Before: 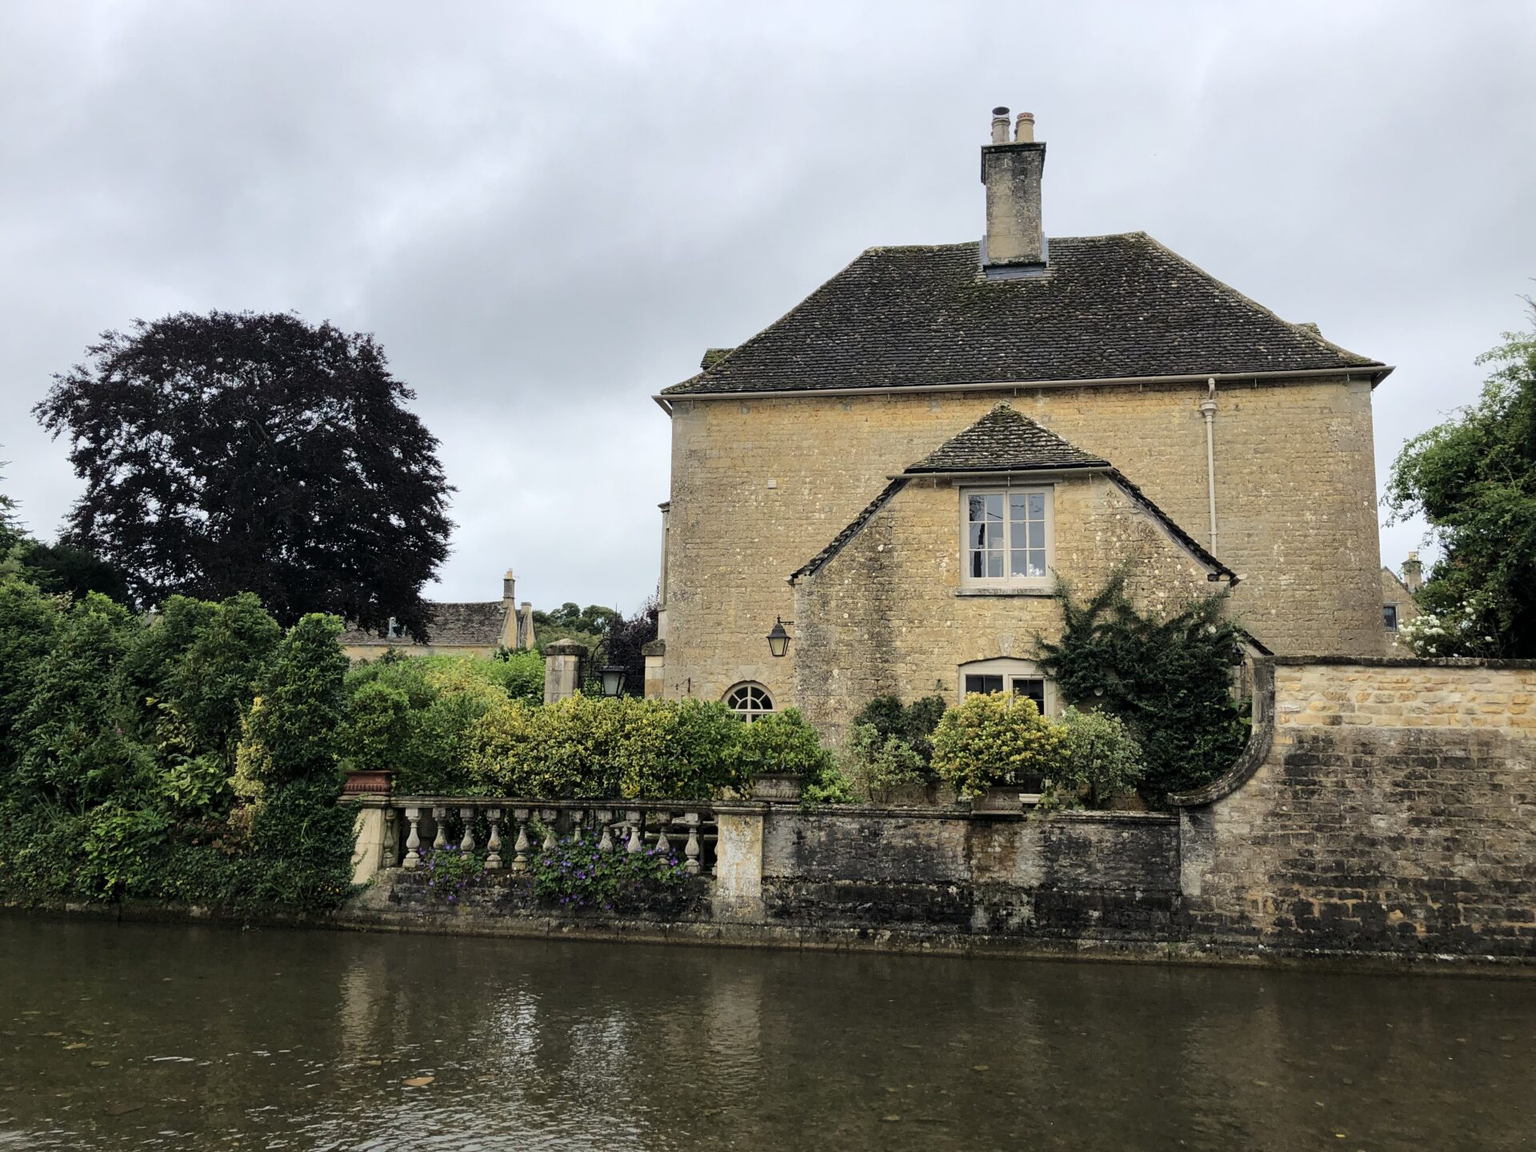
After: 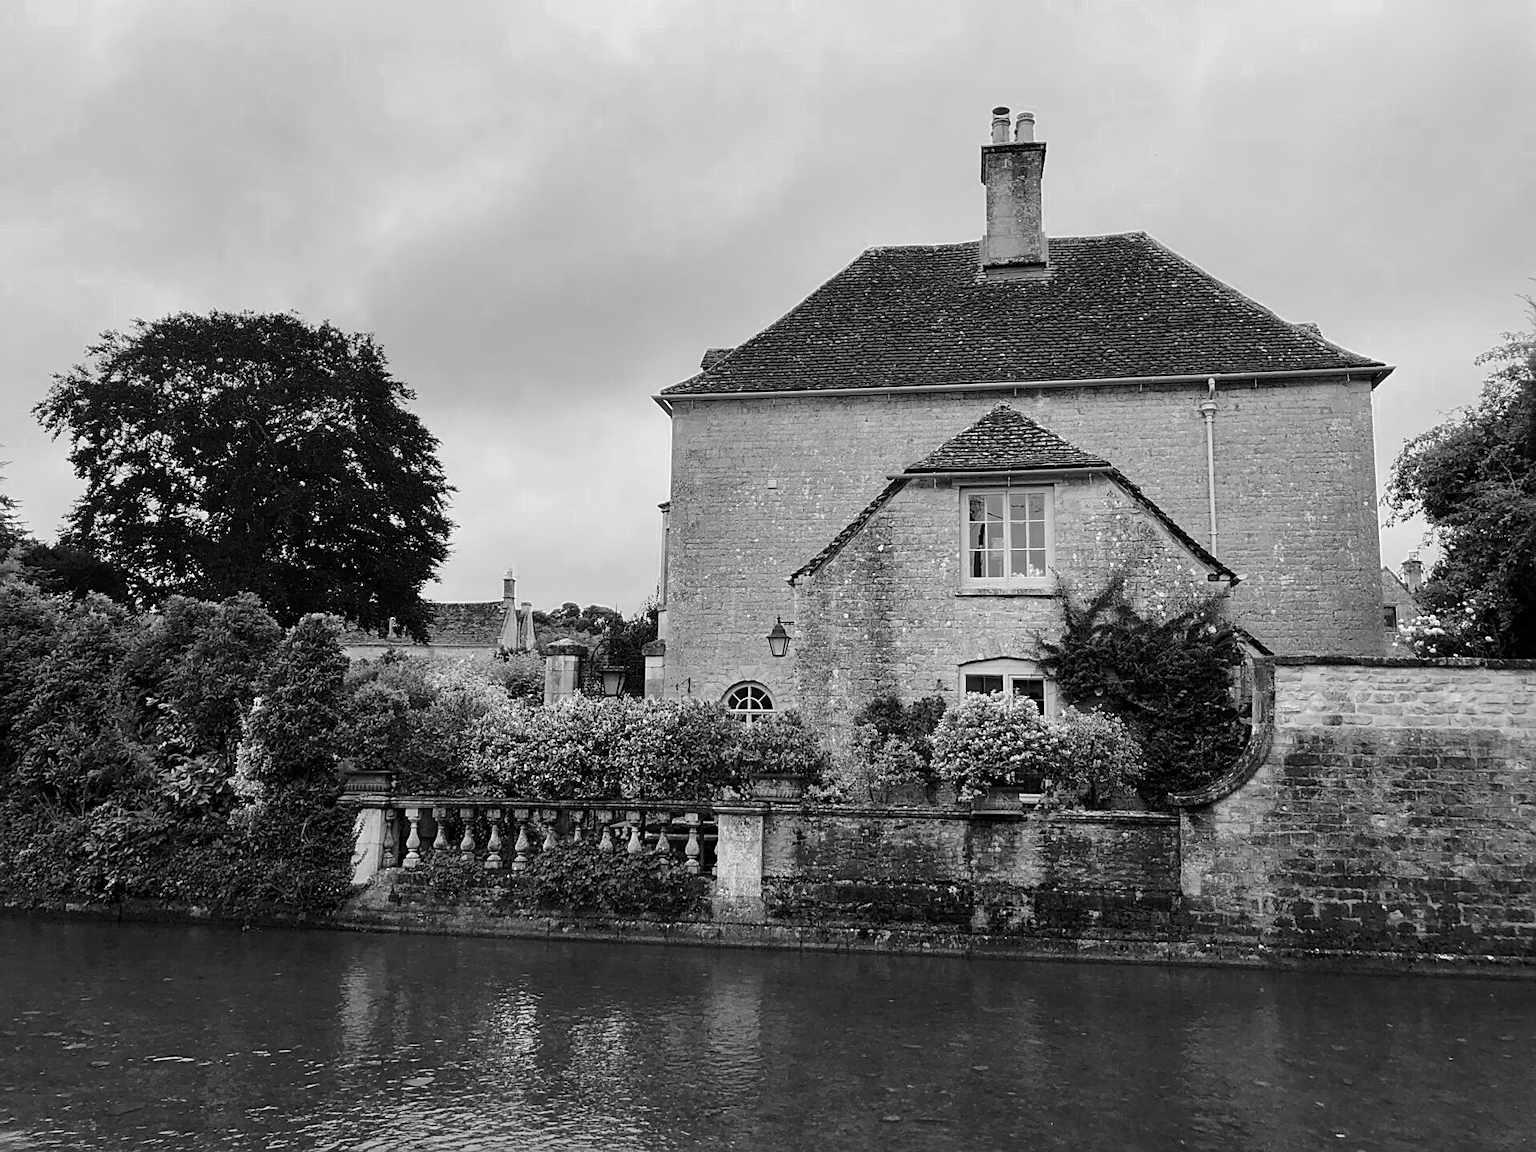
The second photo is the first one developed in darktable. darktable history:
sharpen: on, module defaults
color zones: curves: ch0 [(0.002, 0.593) (0.143, 0.417) (0.285, 0.541) (0.455, 0.289) (0.608, 0.327) (0.727, 0.283) (0.869, 0.571) (1, 0.603)]; ch1 [(0, 0) (0.143, 0) (0.286, 0) (0.429, 0) (0.571, 0) (0.714, 0) (0.857, 0)]
white balance: red 1.004, blue 1.024
